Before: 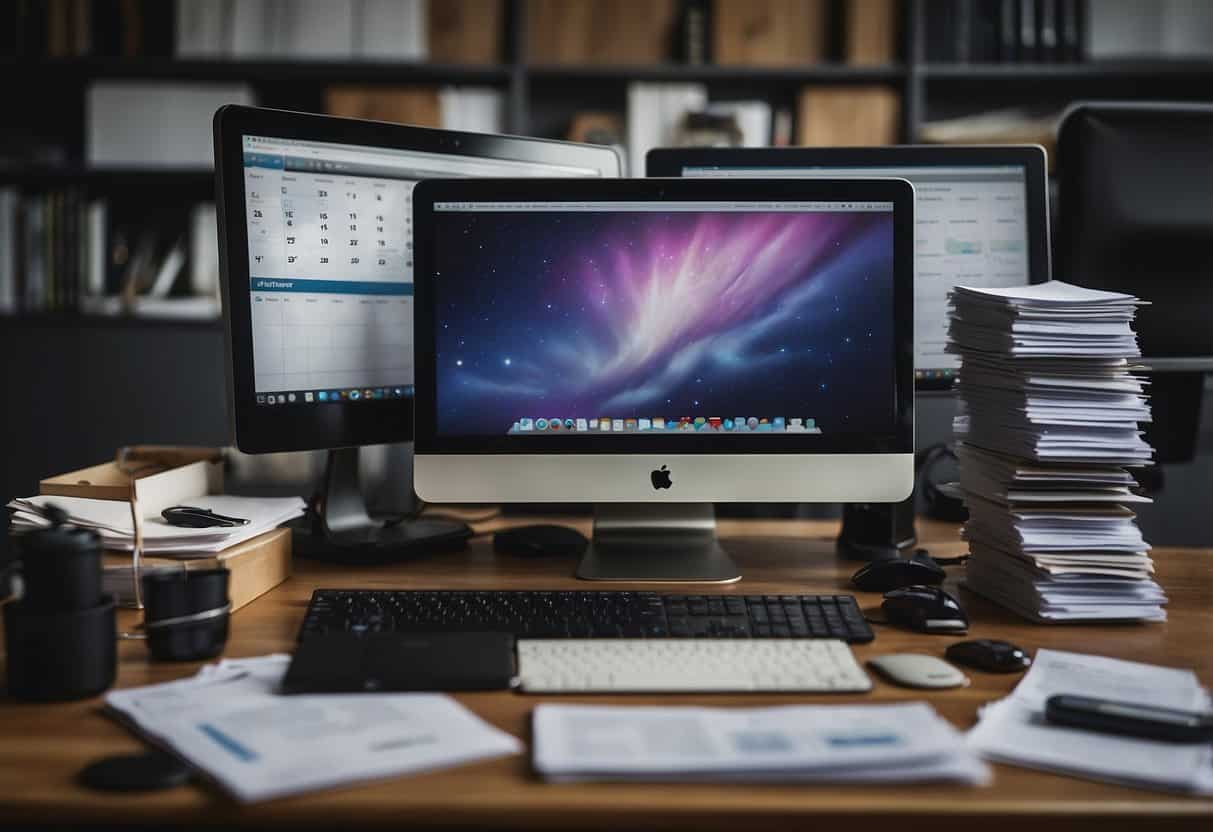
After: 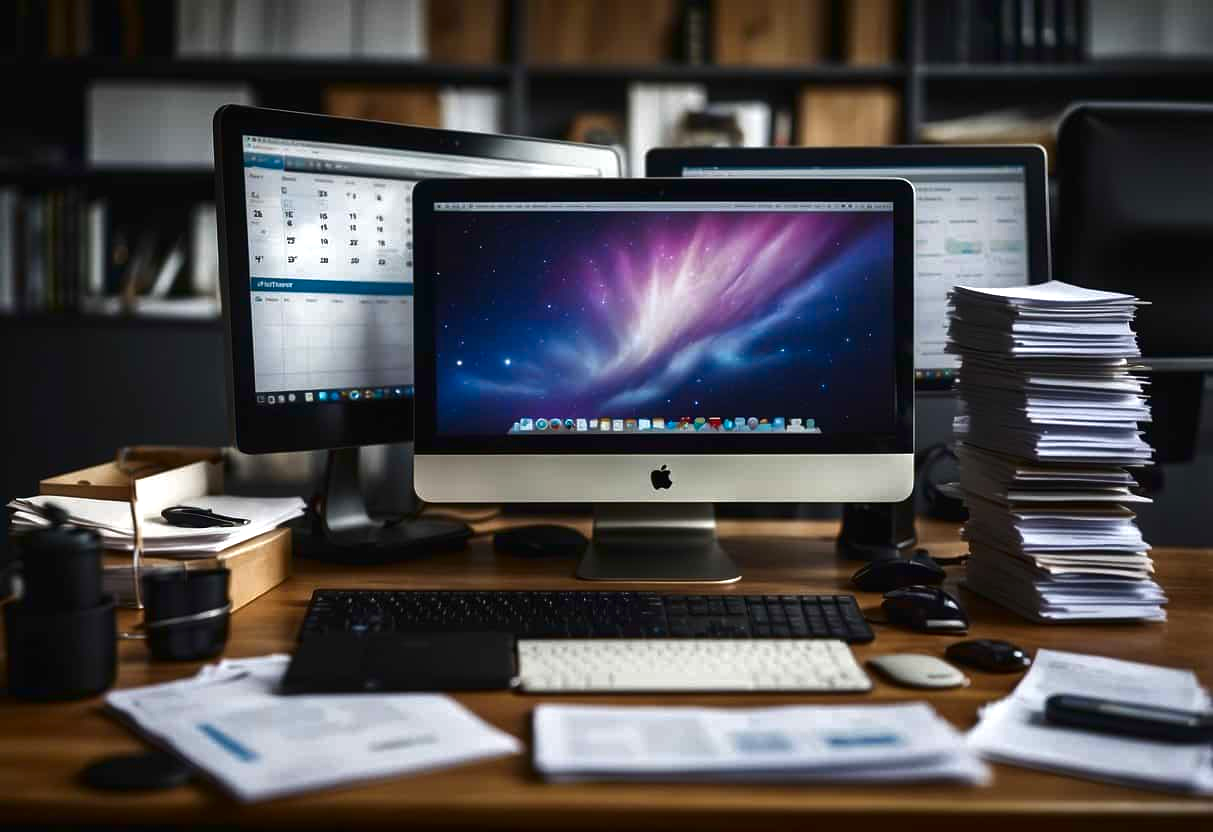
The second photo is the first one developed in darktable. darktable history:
exposure: exposure 0.6 EV, compensate highlight preservation false
color zones: curves: ch0 [(0.068, 0.464) (0.25, 0.5) (0.48, 0.508) (0.75, 0.536) (0.886, 0.476) (0.967, 0.456)]; ch1 [(0.066, 0.456) (0.25, 0.5) (0.616, 0.508) (0.746, 0.56) (0.934, 0.444)]
contrast brightness saturation: brightness -0.2, saturation 0.08
